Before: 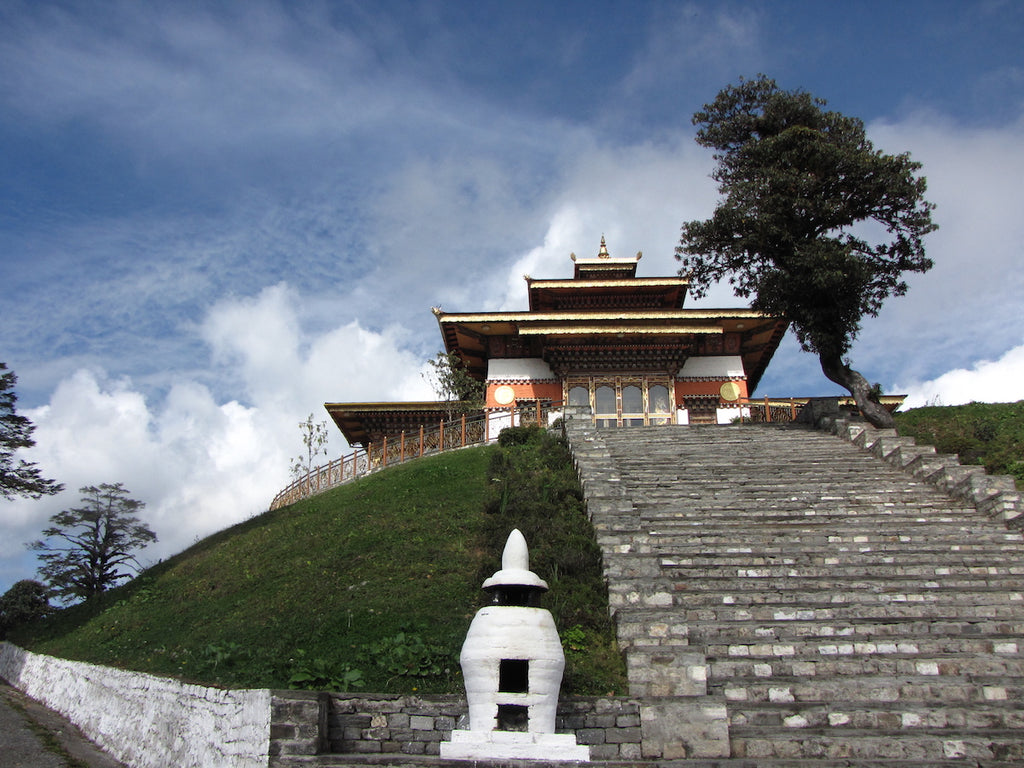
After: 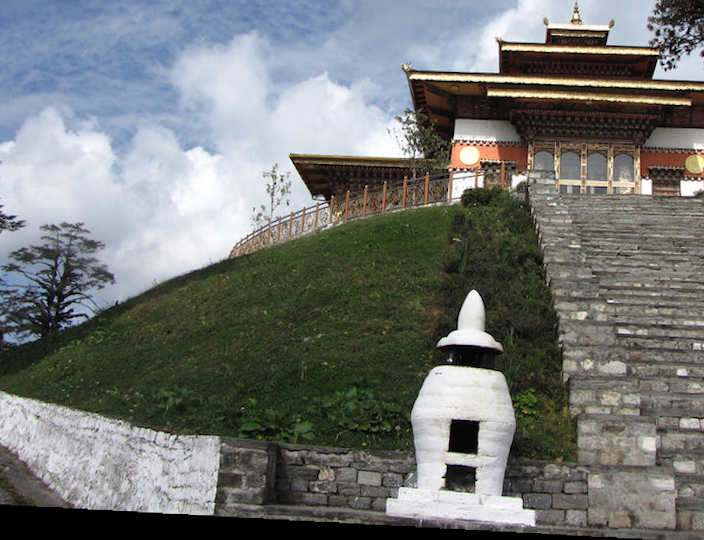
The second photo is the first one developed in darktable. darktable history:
crop and rotate: angle -0.82°, left 3.85%, top 31.828%, right 27.992%
tone equalizer: on, module defaults
rotate and perspective: rotation 2.27°, automatic cropping off
